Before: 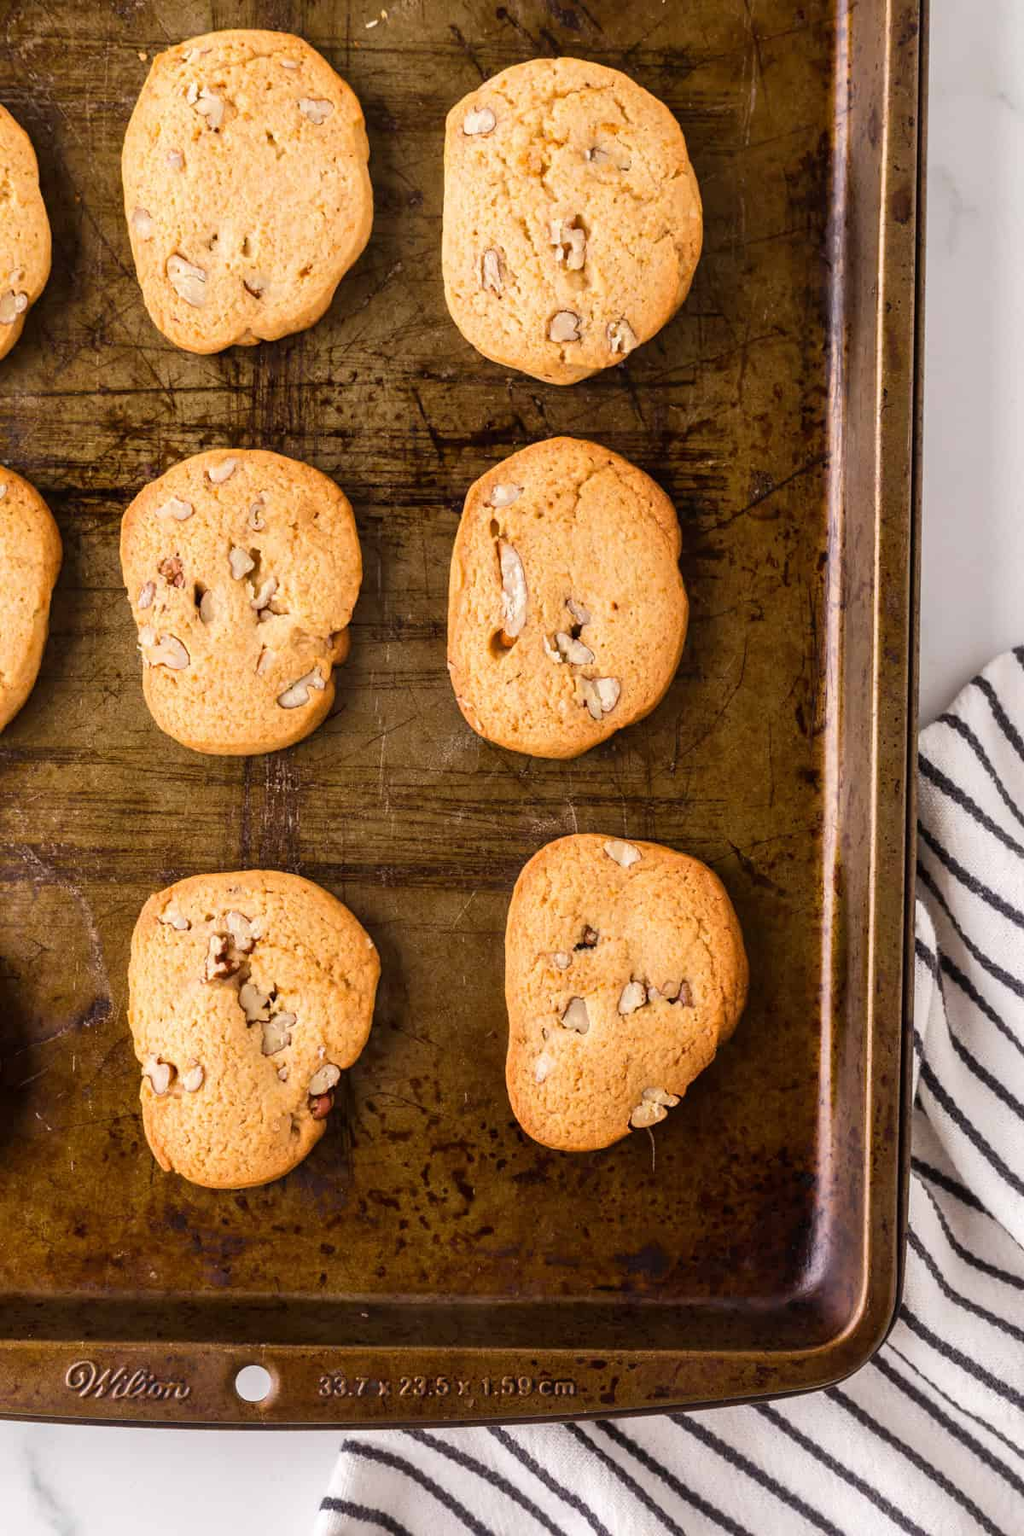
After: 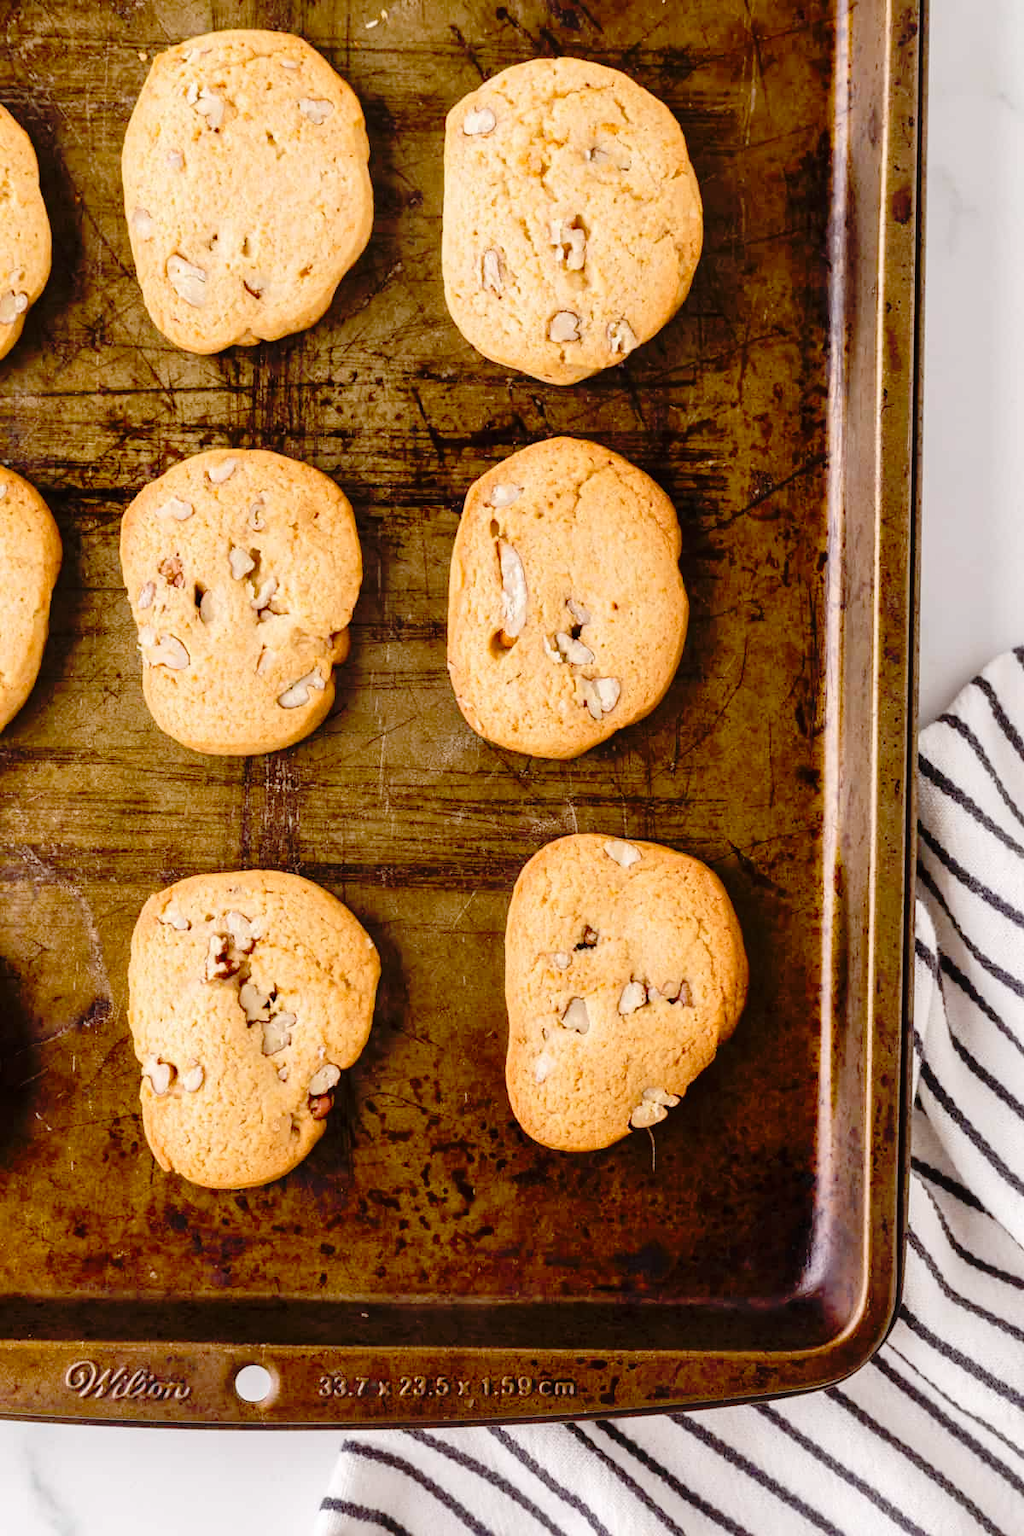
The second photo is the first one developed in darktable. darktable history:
tone curve: curves: ch0 [(0, 0) (0.058, 0.039) (0.168, 0.123) (0.282, 0.327) (0.45, 0.534) (0.676, 0.751) (0.89, 0.919) (1, 1)]; ch1 [(0, 0) (0.094, 0.081) (0.285, 0.299) (0.385, 0.403) (0.447, 0.455) (0.495, 0.496) (0.544, 0.552) (0.589, 0.612) (0.722, 0.728) (1, 1)]; ch2 [(0, 0) (0.257, 0.217) (0.43, 0.421) (0.498, 0.507) (0.531, 0.544) (0.56, 0.579) (0.625, 0.66) (1, 1)], preserve colors none
